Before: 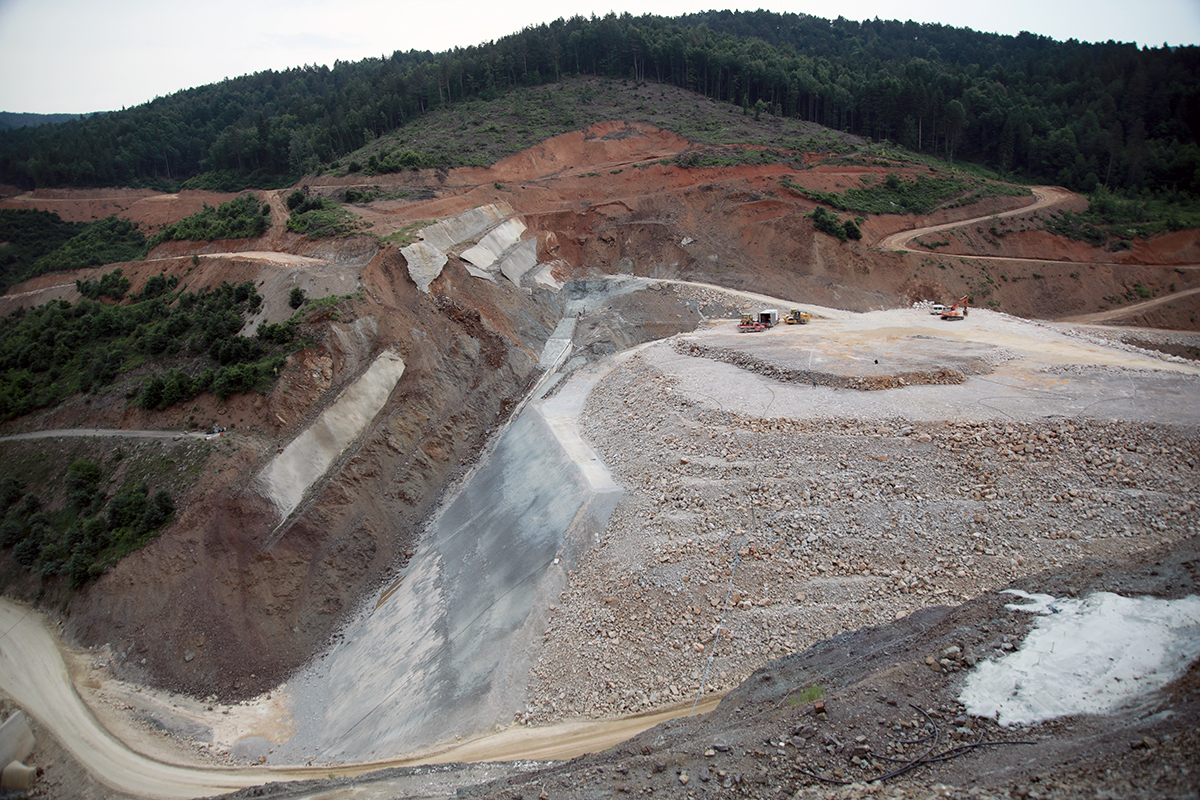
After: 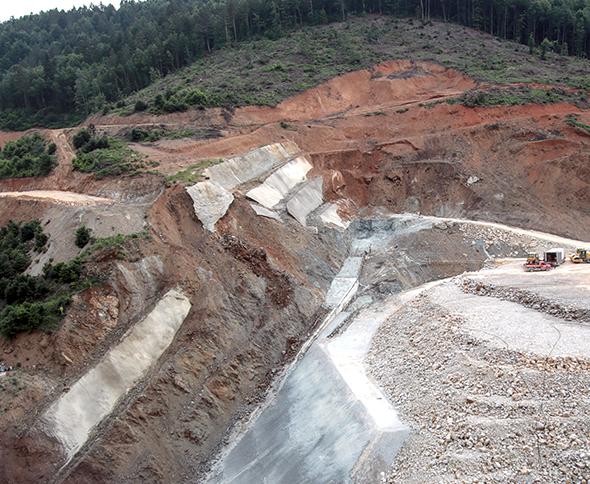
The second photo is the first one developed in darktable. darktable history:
exposure: black level correction 0, exposure 0.498 EV, compensate exposure bias true, compensate highlight preservation false
local contrast: on, module defaults
crop: left 17.883%, top 7.67%, right 32.927%, bottom 31.705%
